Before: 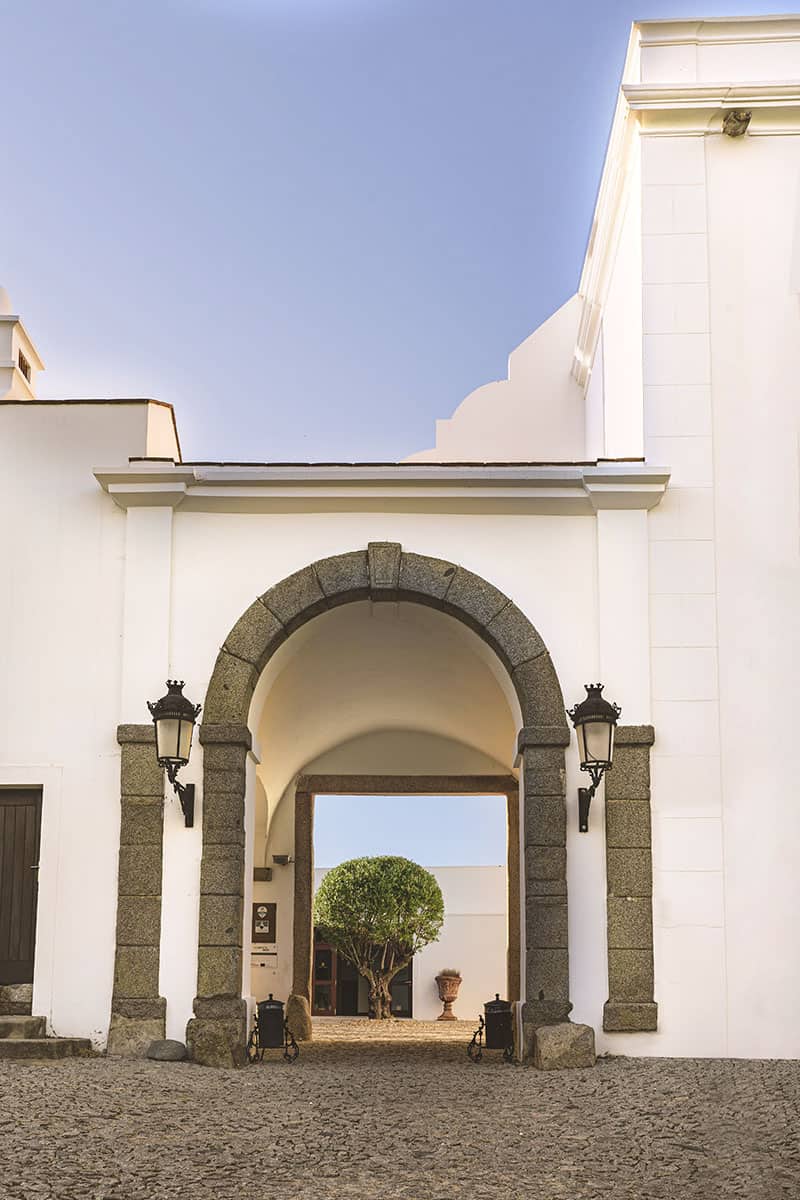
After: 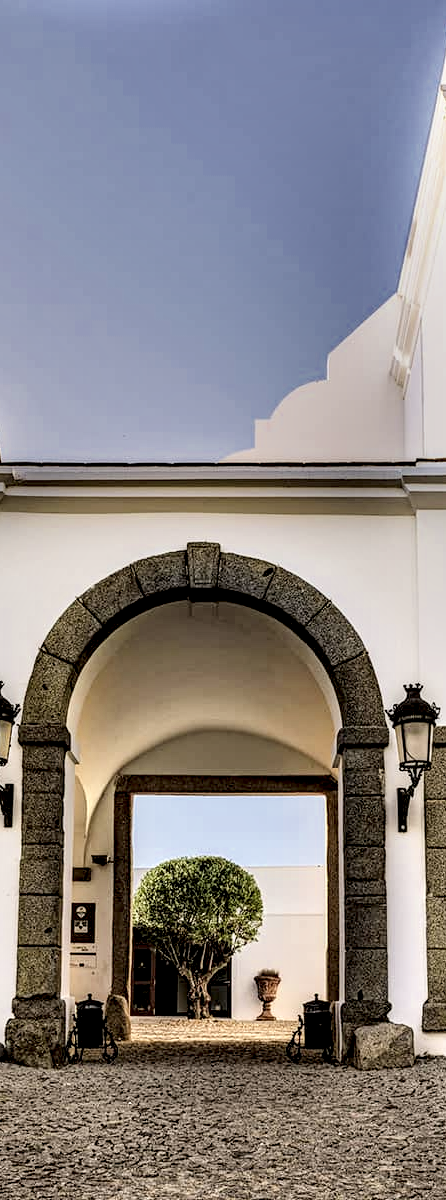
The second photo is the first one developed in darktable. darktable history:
crop and rotate: left 22.658%, right 21.562%
local contrast: highlights 113%, shadows 45%, detail 292%
filmic rgb: black relative exposure -7.96 EV, white relative exposure 8.06 EV, hardness 2.49, latitude 10.75%, contrast 0.712, highlights saturation mix 9.58%, shadows ↔ highlights balance 1.76%, color science v6 (2022)
